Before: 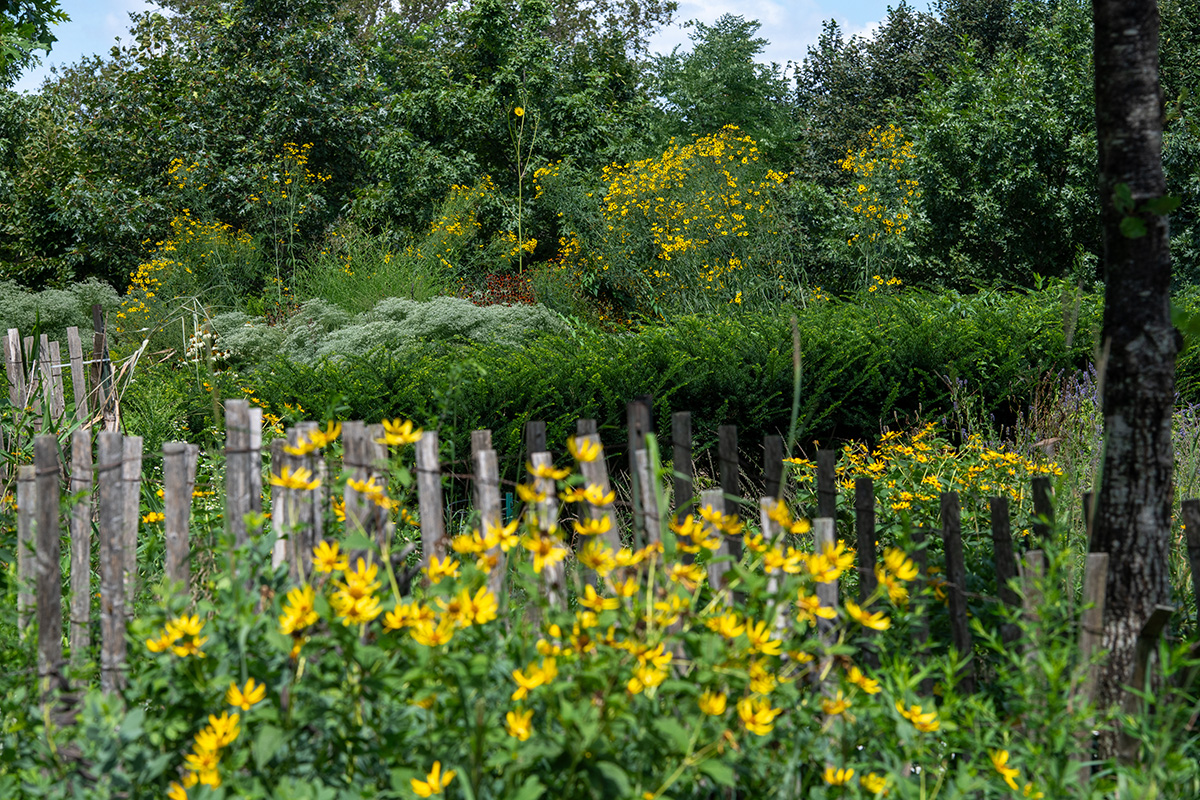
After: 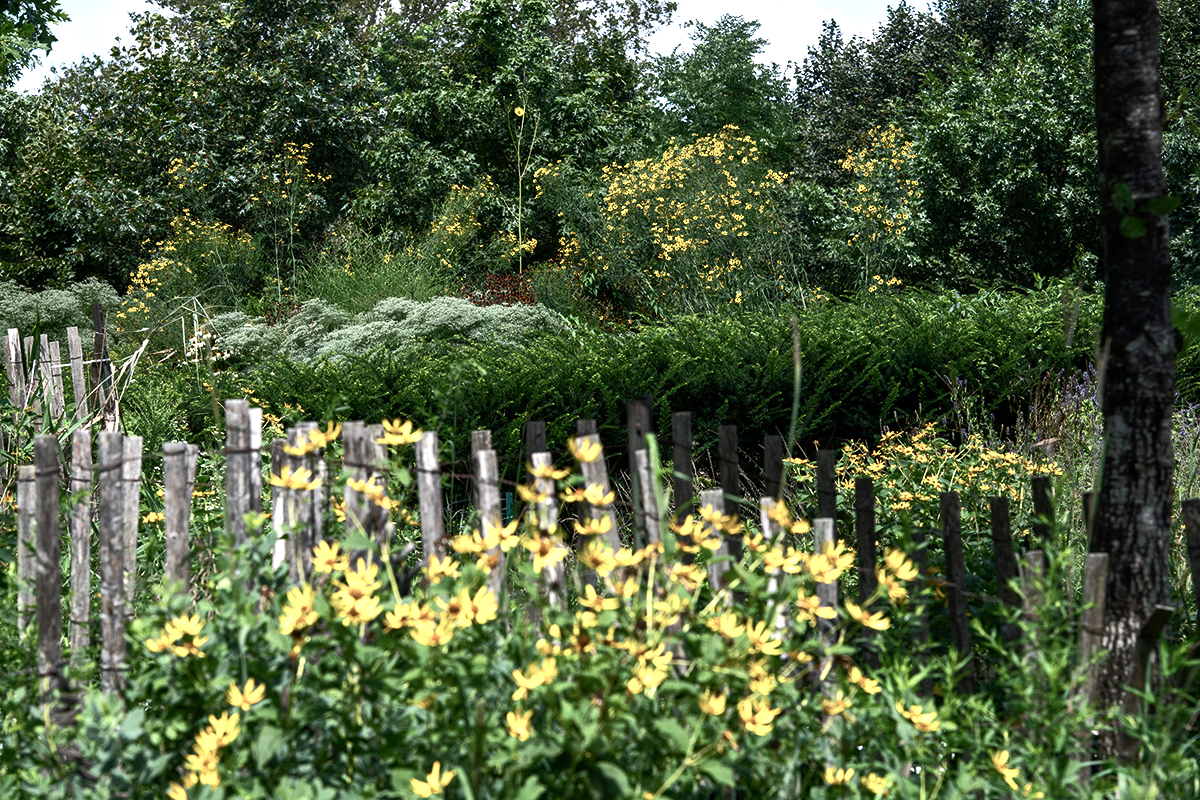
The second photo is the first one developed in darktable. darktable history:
exposure: exposure 0.661 EV, compensate highlight preservation false
color balance rgb: perceptual saturation grading › highlights -31.88%, perceptual saturation grading › mid-tones 5.8%, perceptual saturation grading › shadows 18.12%, perceptual brilliance grading › highlights 3.62%, perceptual brilliance grading › mid-tones -18.12%, perceptual brilliance grading › shadows -41.3%
